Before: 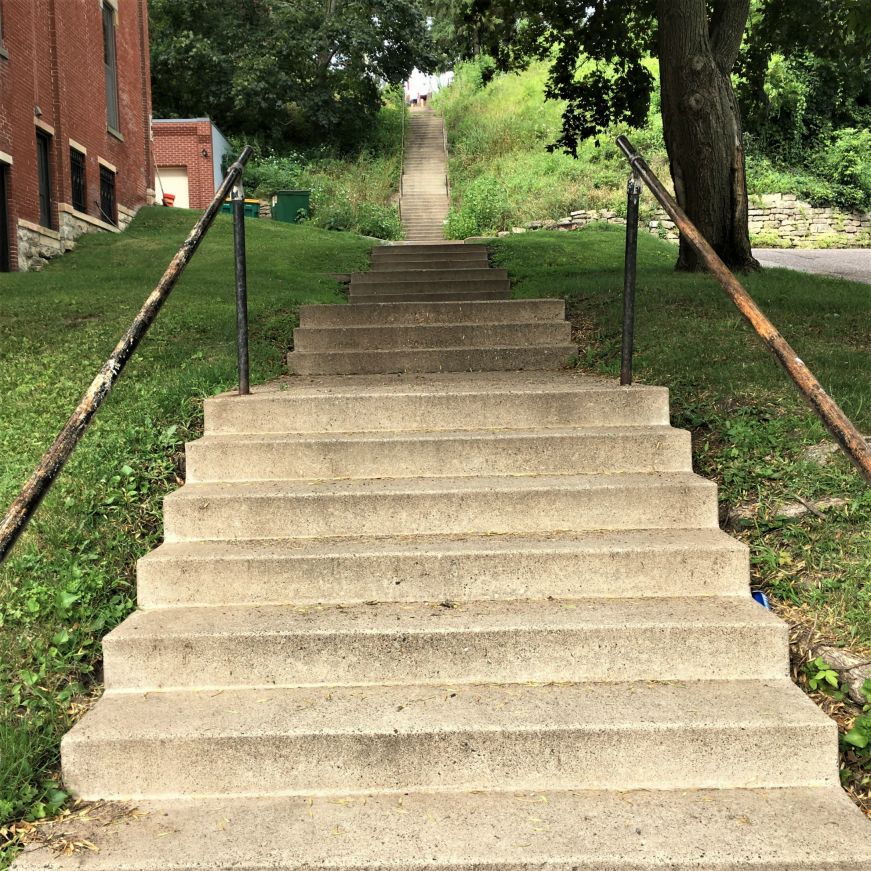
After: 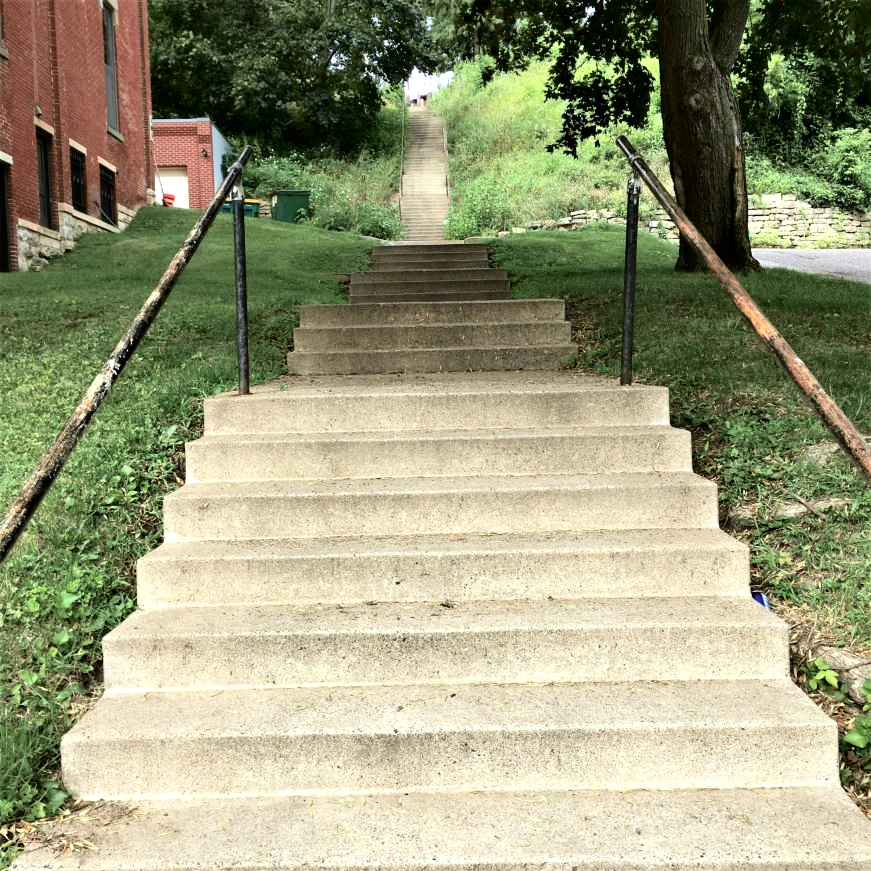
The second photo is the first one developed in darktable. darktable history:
tone curve: curves: ch0 [(0.003, 0) (0.066, 0.023) (0.149, 0.094) (0.264, 0.238) (0.395, 0.421) (0.517, 0.56) (0.688, 0.743) (0.813, 0.846) (1, 1)]; ch1 [(0, 0) (0.164, 0.115) (0.337, 0.332) (0.39, 0.398) (0.464, 0.461) (0.501, 0.5) (0.507, 0.503) (0.534, 0.537) (0.577, 0.59) (0.652, 0.681) (0.733, 0.749) (0.811, 0.796) (1, 1)]; ch2 [(0, 0) (0.337, 0.382) (0.464, 0.476) (0.501, 0.502) (0.527, 0.54) (0.551, 0.565) (0.6, 0.59) (0.687, 0.675) (1, 1)], color space Lab, independent channels, preserve colors none
white balance: red 0.954, blue 1.079
exposure: exposure 0.29 EV, compensate highlight preservation false
